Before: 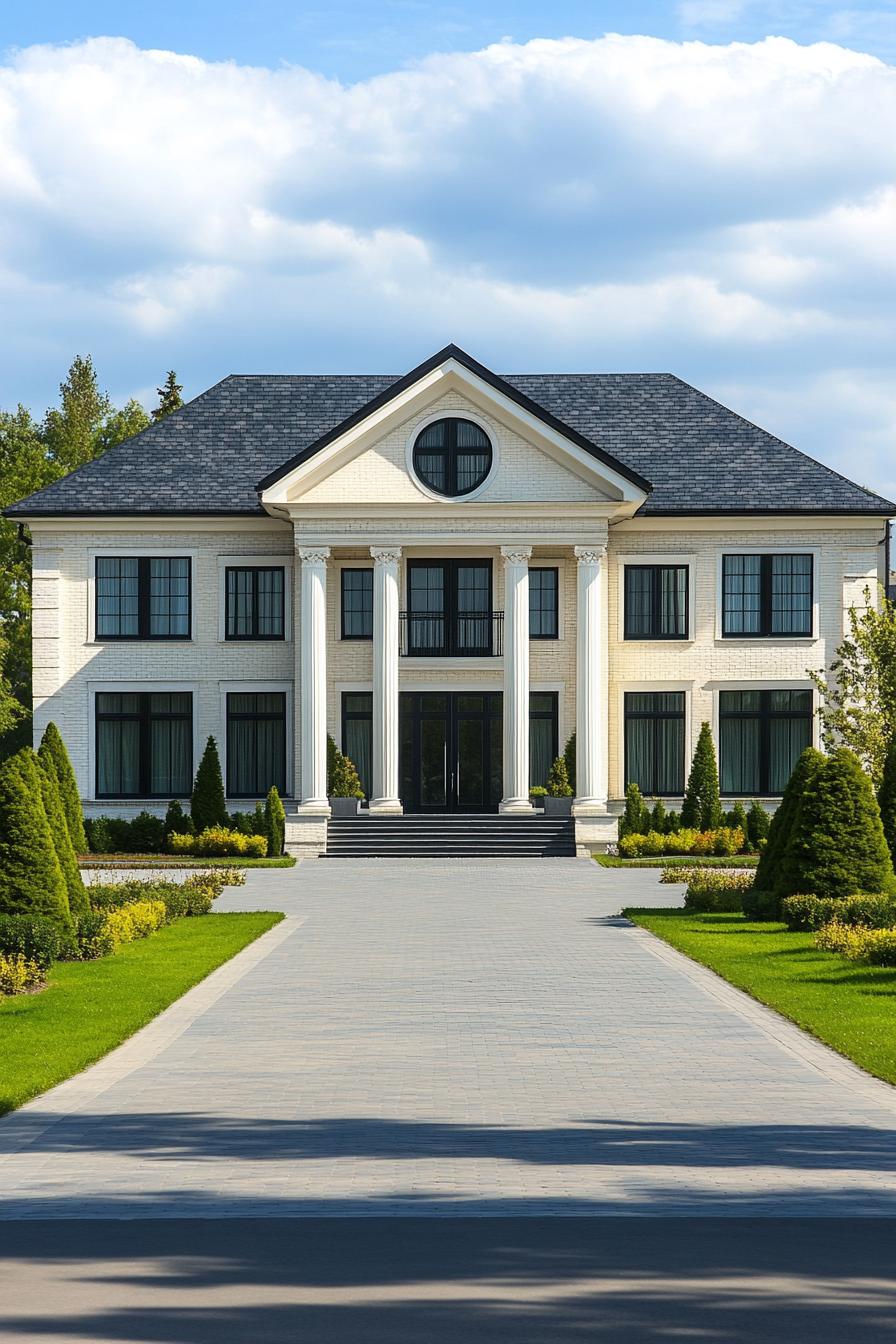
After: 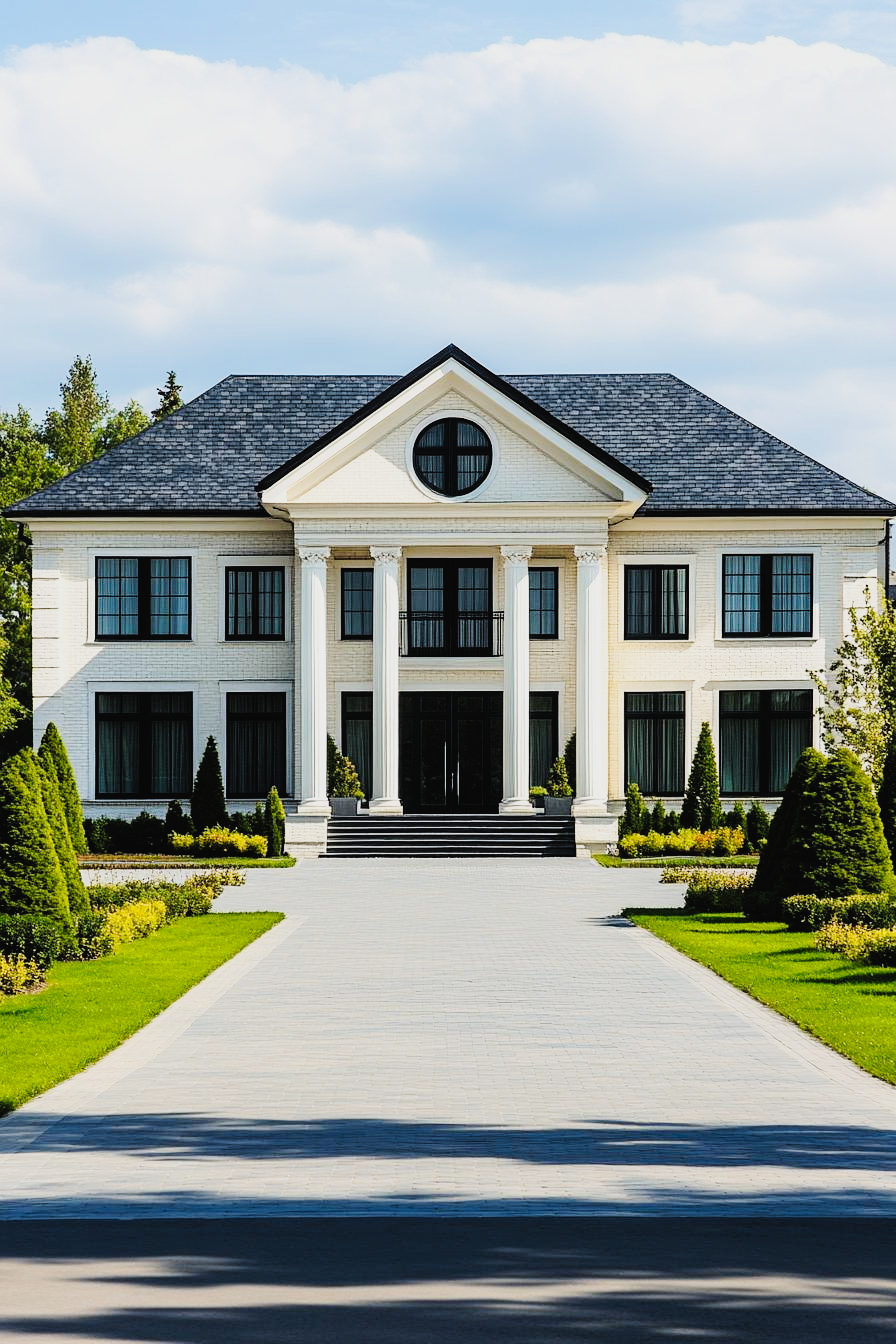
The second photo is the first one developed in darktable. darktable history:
tone curve: curves: ch0 [(0, 0.023) (0.103, 0.087) (0.277, 0.28) (0.46, 0.554) (0.569, 0.68) (0.735, 0.843) (0.994, 0.984)]; ch1 [(0, 0) (0.324, 0.285) (0.456, 0.438) (0.488, 0.497) (0.512, 0.503) (0.535, 0.535) (0.599, 0.606) (0.715, 0.738) (1, 1)]; ch2 [(0, 0) (0.369, 0.388) (0.449, 0.431) (0.478, 0.471) (0.502, 0.503) (0.55, 0.553) (0.603, 0.602) (0.656, 0.713) (1, 1)], preserve colors none
color calibration: illuminant same as pipeline (D50), adaptation XYZ, x 0.346, y 0.358, temperature 5020.3 K, saturation algorithm version 1 (2020)
filmic rgb: black relative exposure -7.74 EV, white relative exposure 4.4 EV, threshold 5.98 EV, target black luminance 0%, hardness 3.76, latitude 50.67%, contrast 1.065, highlights saturation mix 9.76%, shadows ↔ highlights balance -0.251%, enable highlight reconstruction true
